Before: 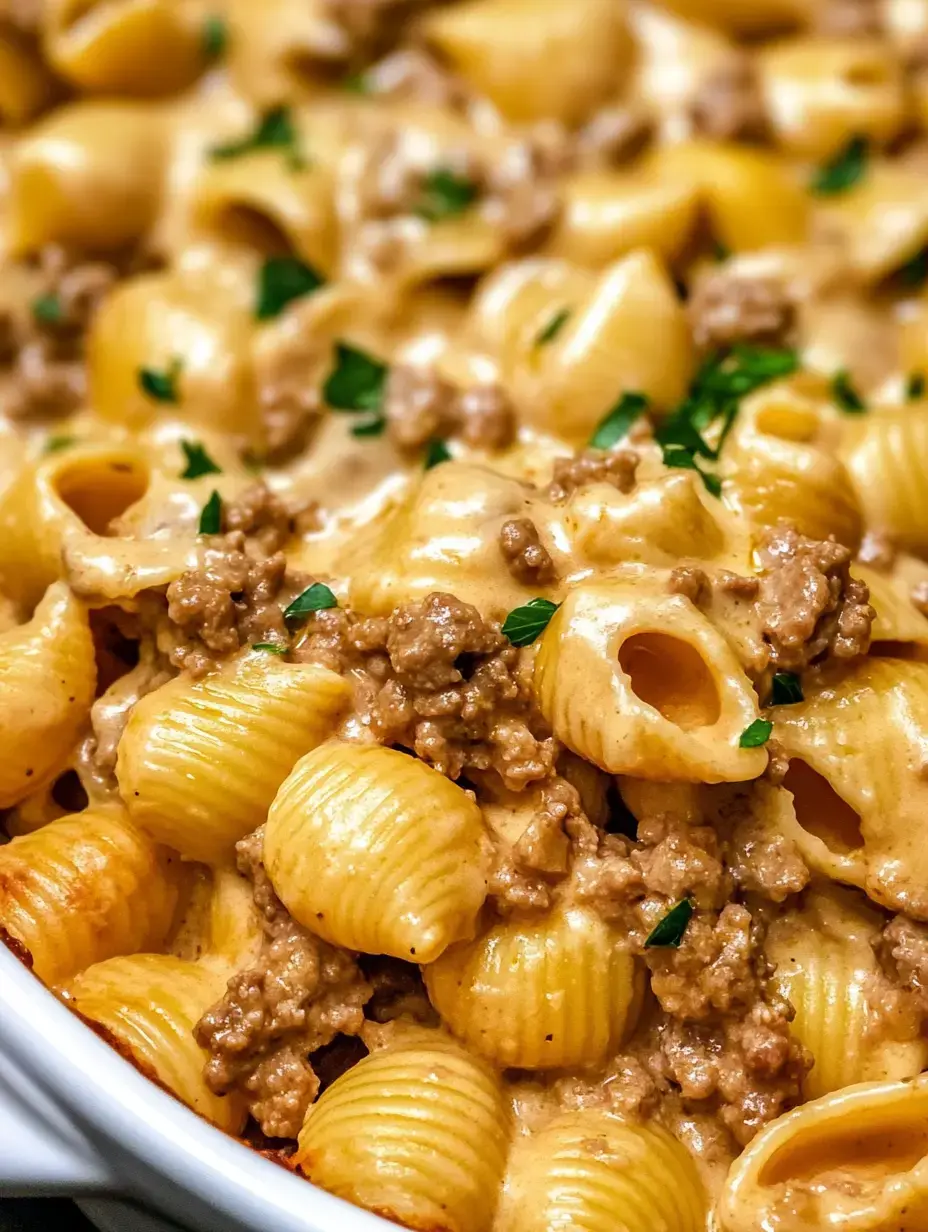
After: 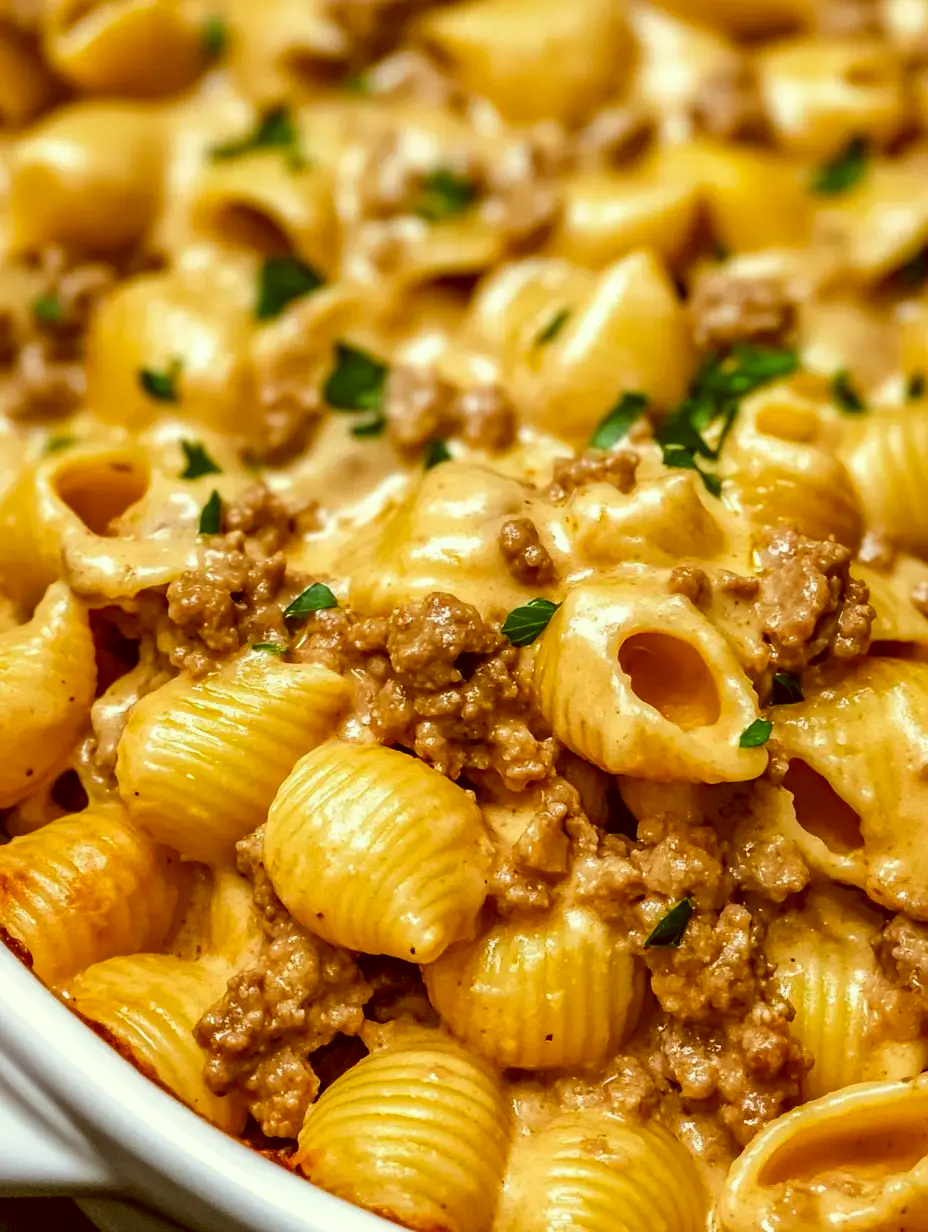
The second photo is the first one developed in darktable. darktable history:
color correction: highlights a* -5.33, highlights b* 9.8, shadows a* 9.84, shadows b* 24.49
